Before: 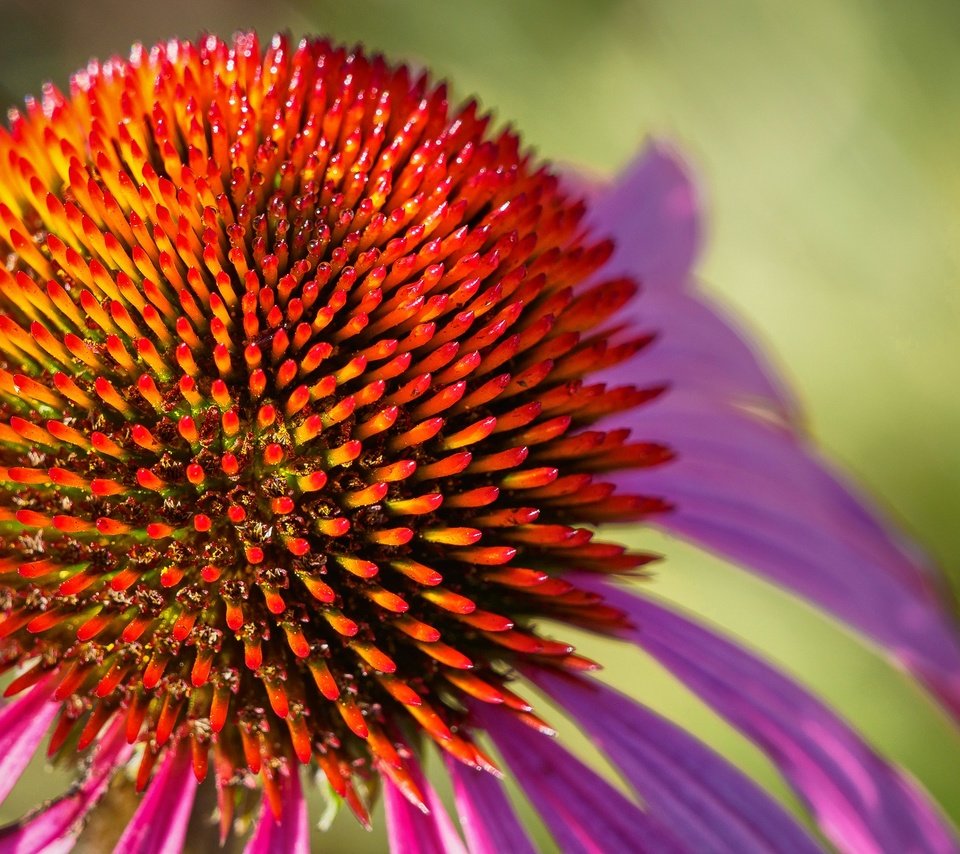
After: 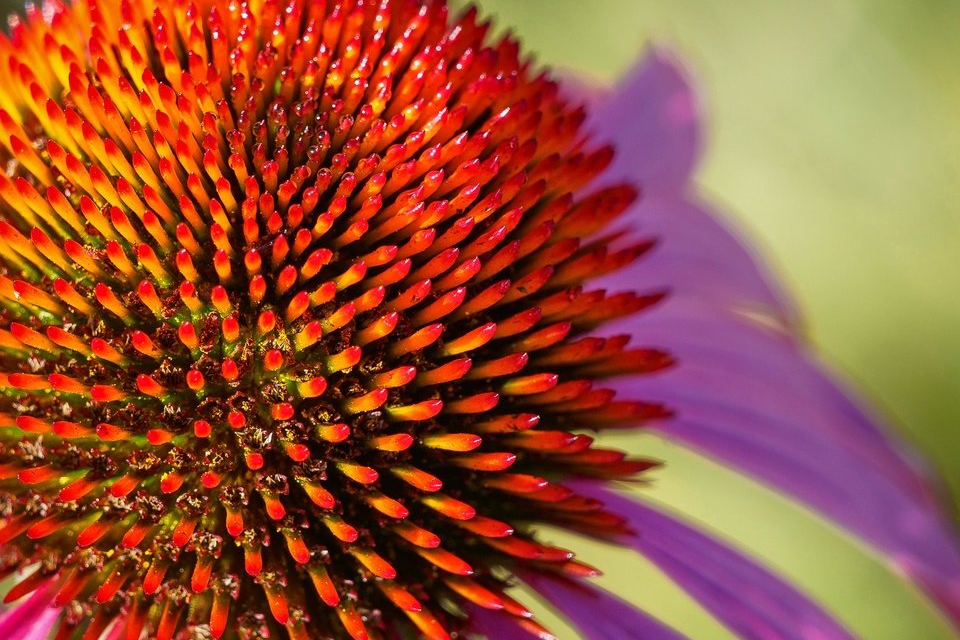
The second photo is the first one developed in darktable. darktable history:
crop: top 11.036%, bottom 13.953%
tone equalizer: edges refinement/feathering 500, mask exposure compensation -1.57 EV, preserve details no
